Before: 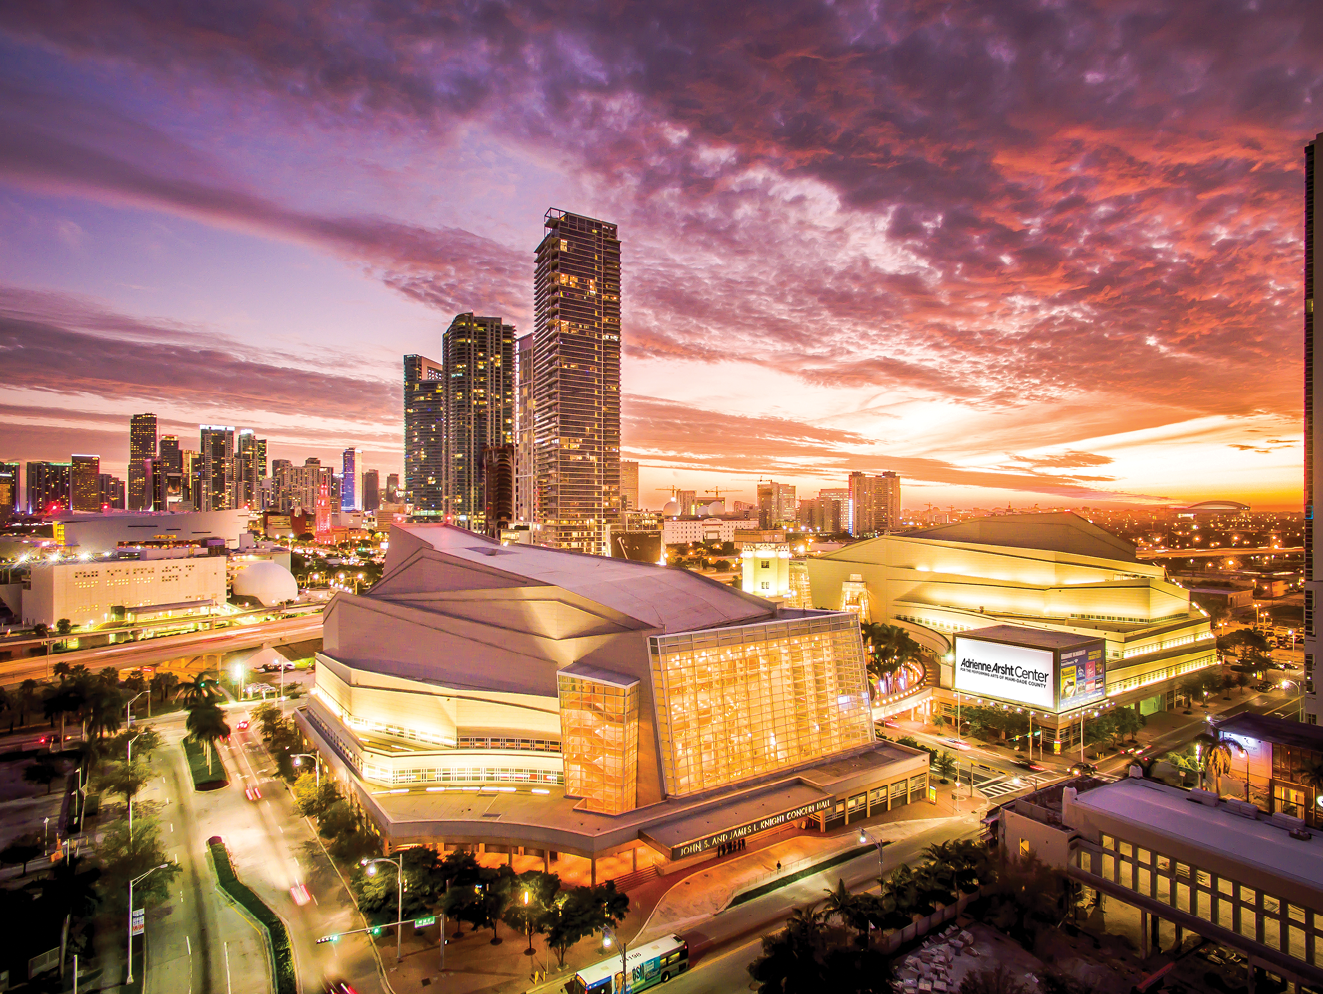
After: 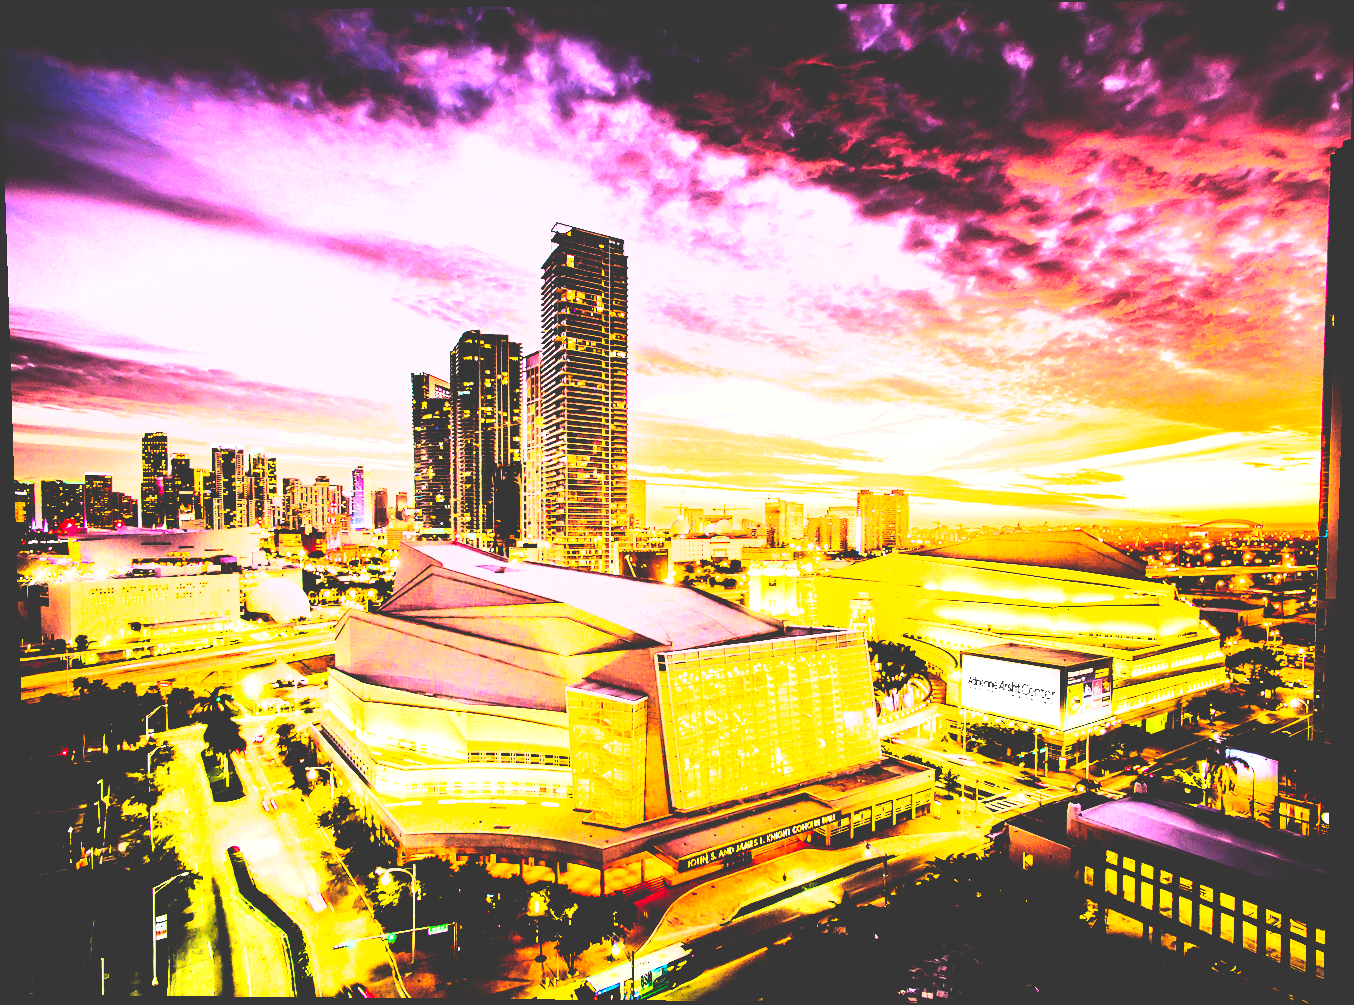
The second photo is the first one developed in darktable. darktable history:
color balance rgb: linear chroma grading › global chroma 10%, global vibrance 10%, contrast 15%, saturation formula JzAzBz (2021)
rgb curve: curves: ch0 [(0, 0) (0.21, 0.15) (0.24, 0.21) (0.5, 0.75) (0.75, 0.96) (0.89, 0.99) (1, 1)]; ch1 [(0, 0.02) (0.21, 0.13) (0.25, 0.2) (0.5, 0.67) (0.75, 0.9) (0.89, 0.97) (1, 1)]; ch2 [(0, 0.02) (0.21, 0.13) (0.25, 0.2) (0.5, 0.67) (0.75, 0.9) (0.89, 0.97) (1, 1)], compensate middle gray true
rotate and perspective: lens shift (vertical) 0.048, lens shift (horizontal) -0.024, automatic cropping off
tone equalizer: -8 EV -0.75 EV, -7 EV -0.7 EV, -6 EV -0.6 EV, -5 EV -0.4 EV, -3 EV 0.4 EV, -2 EV 0.6 EV, -1 EV 0.7 EV, +0 EV 0.75 EV, edges refinement/feathering 500, mask exposure compensation -1.57 EV, preserve details no
base curve: curves: ch0 [(0, 0.036) (0.083, 0.04) (0.804, 1)], preserve colors none
